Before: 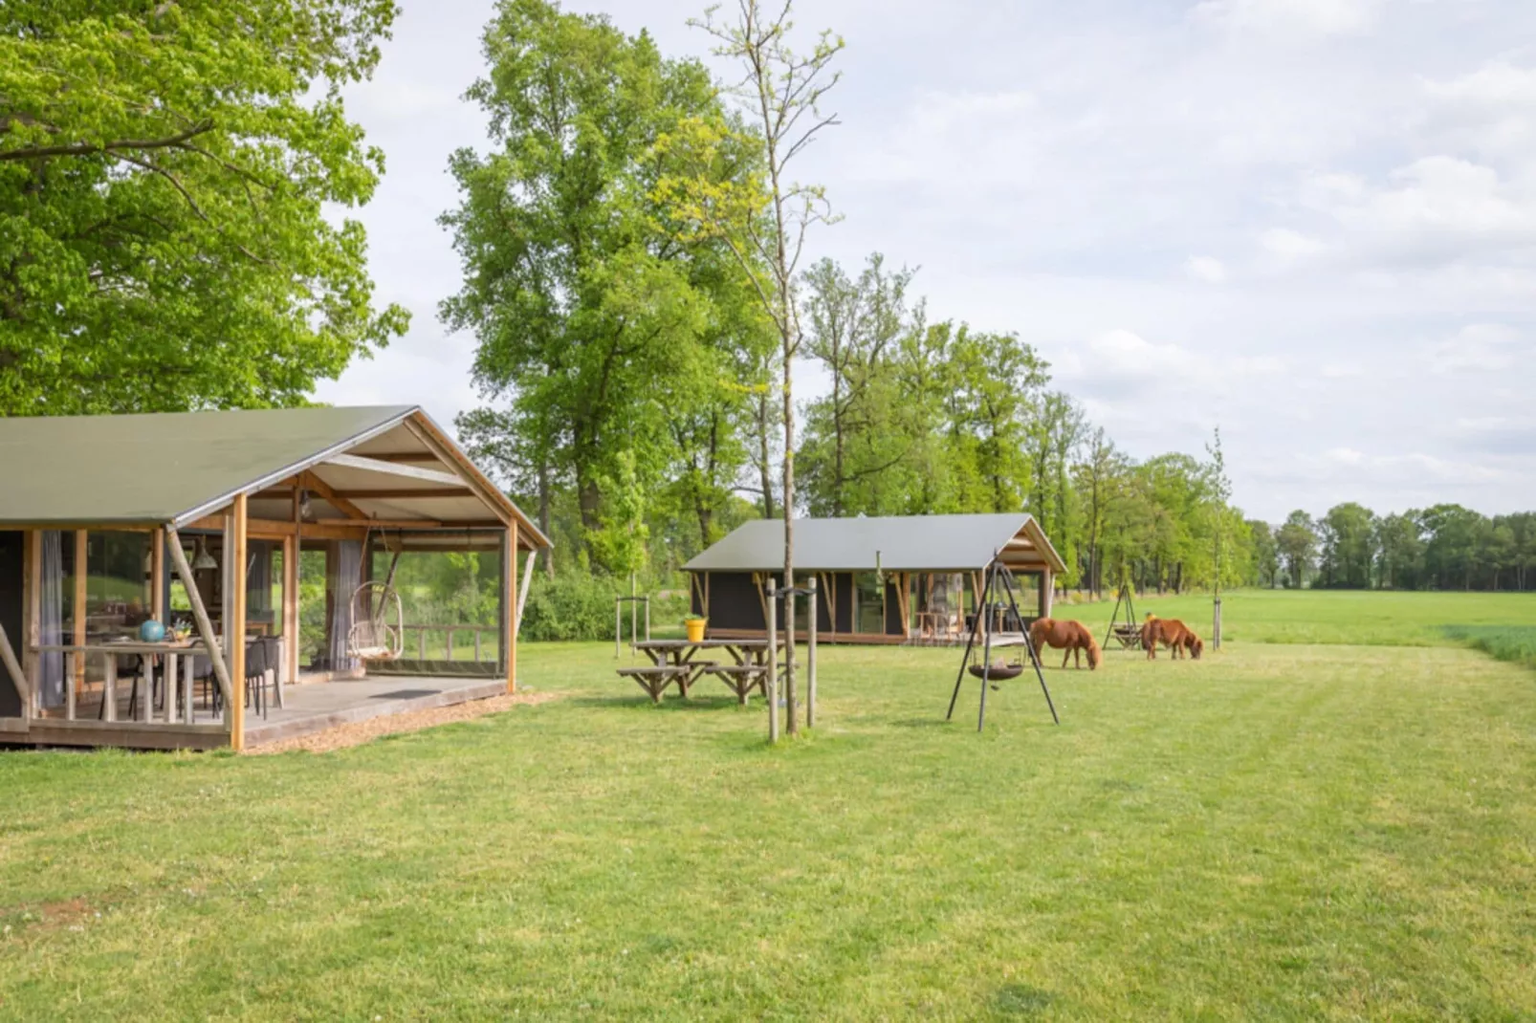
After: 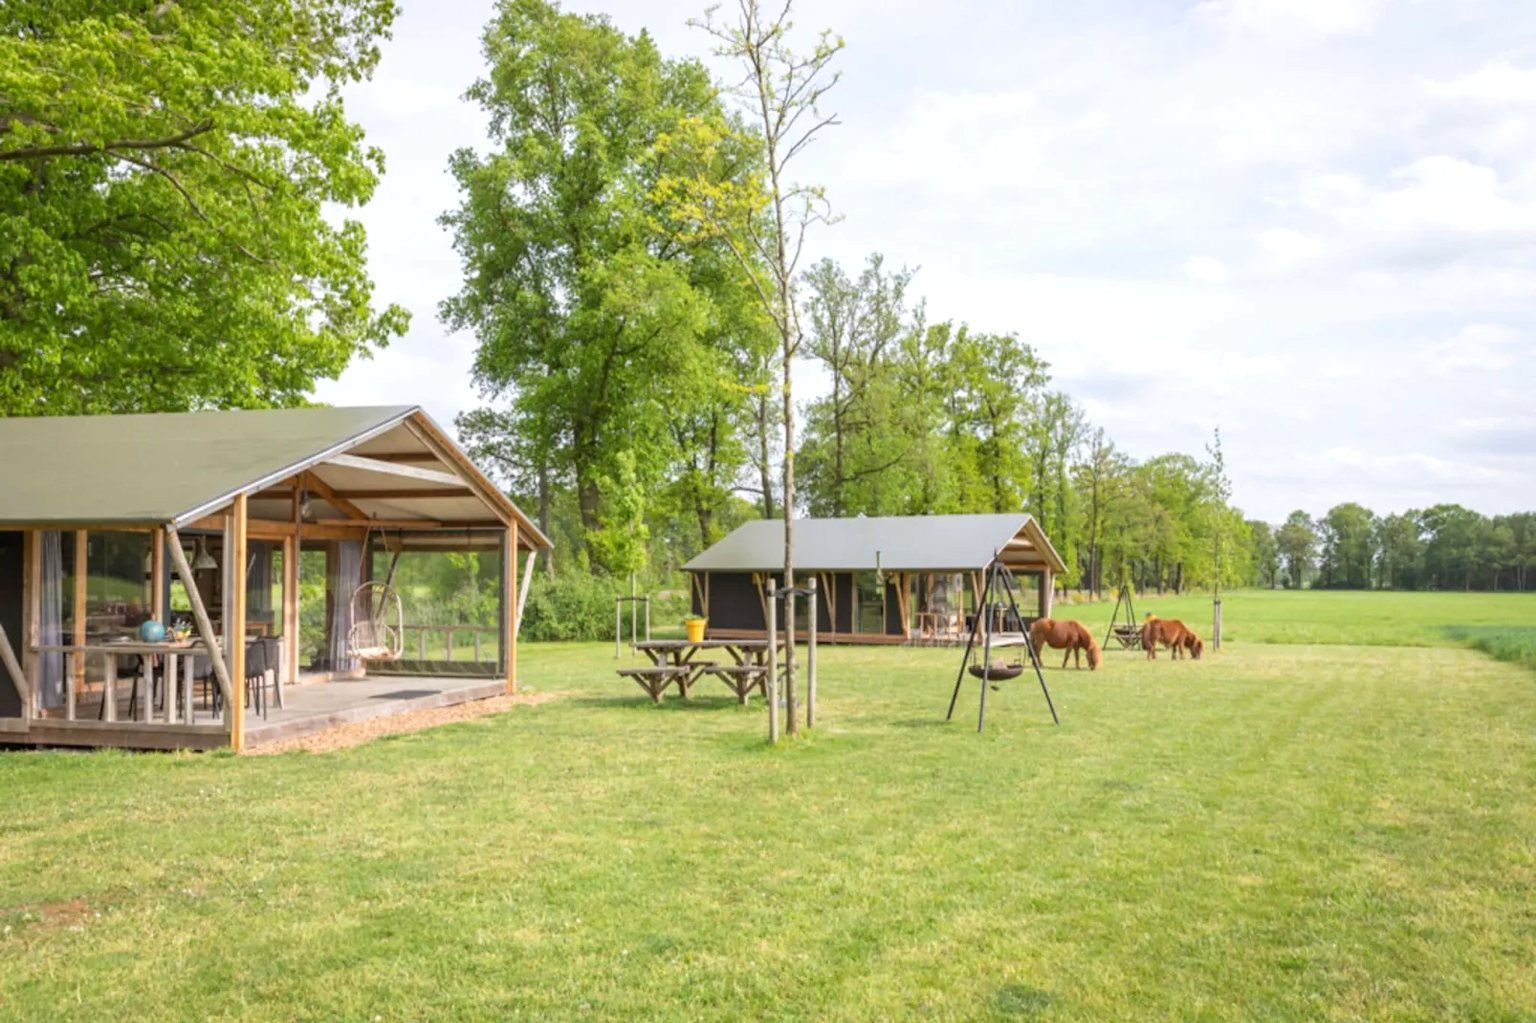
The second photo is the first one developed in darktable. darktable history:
exposure: exposure 0.205 EV, compensate highlight preservation false
